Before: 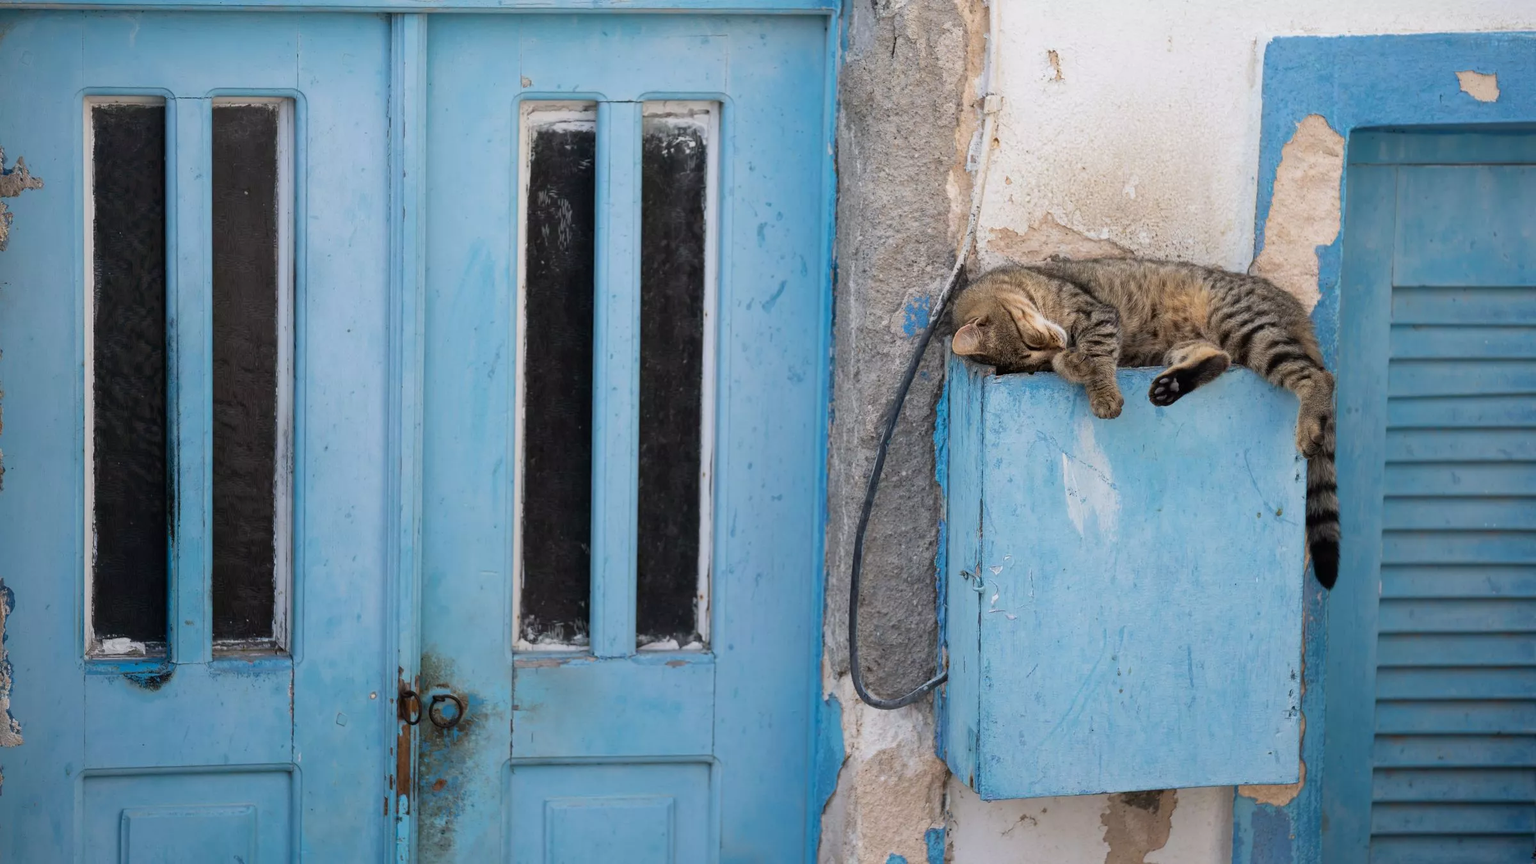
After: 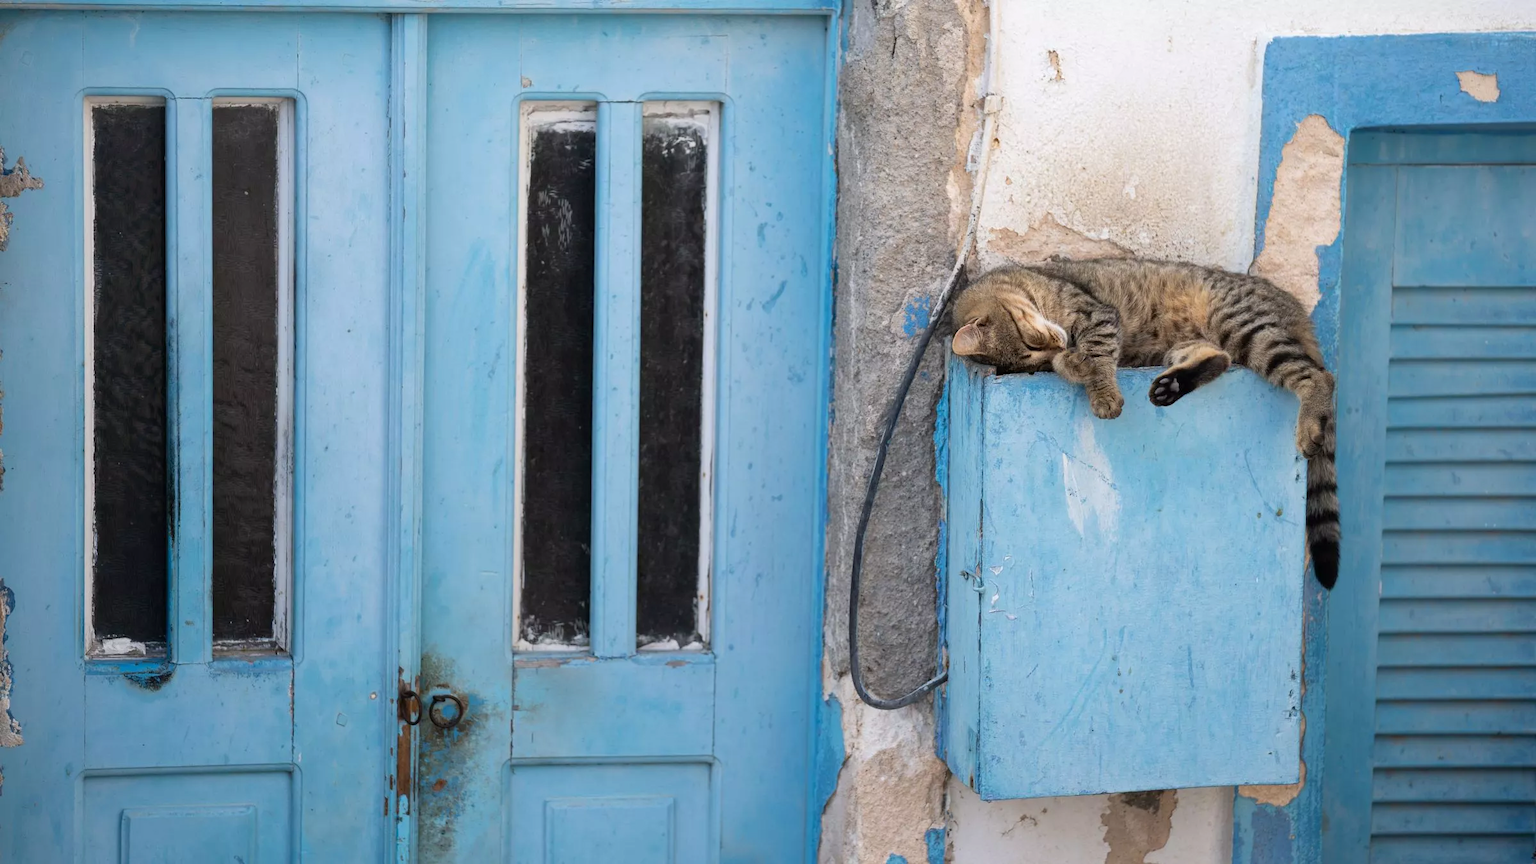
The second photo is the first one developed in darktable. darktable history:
exposure: exposure 0.187 EV, compensate highlight preservation false
